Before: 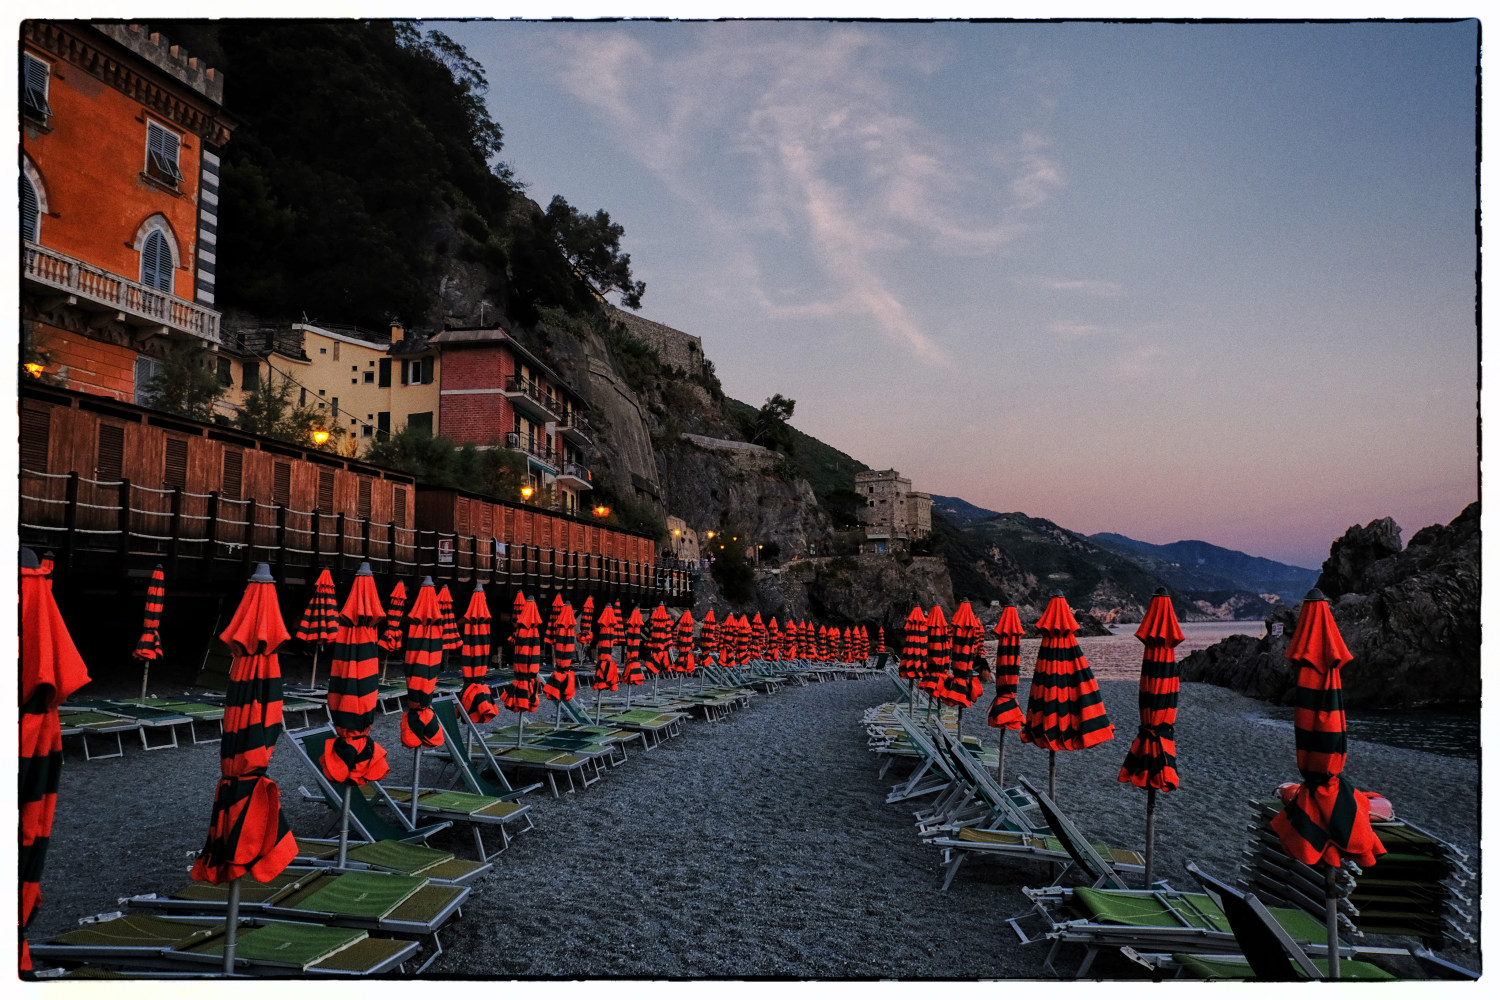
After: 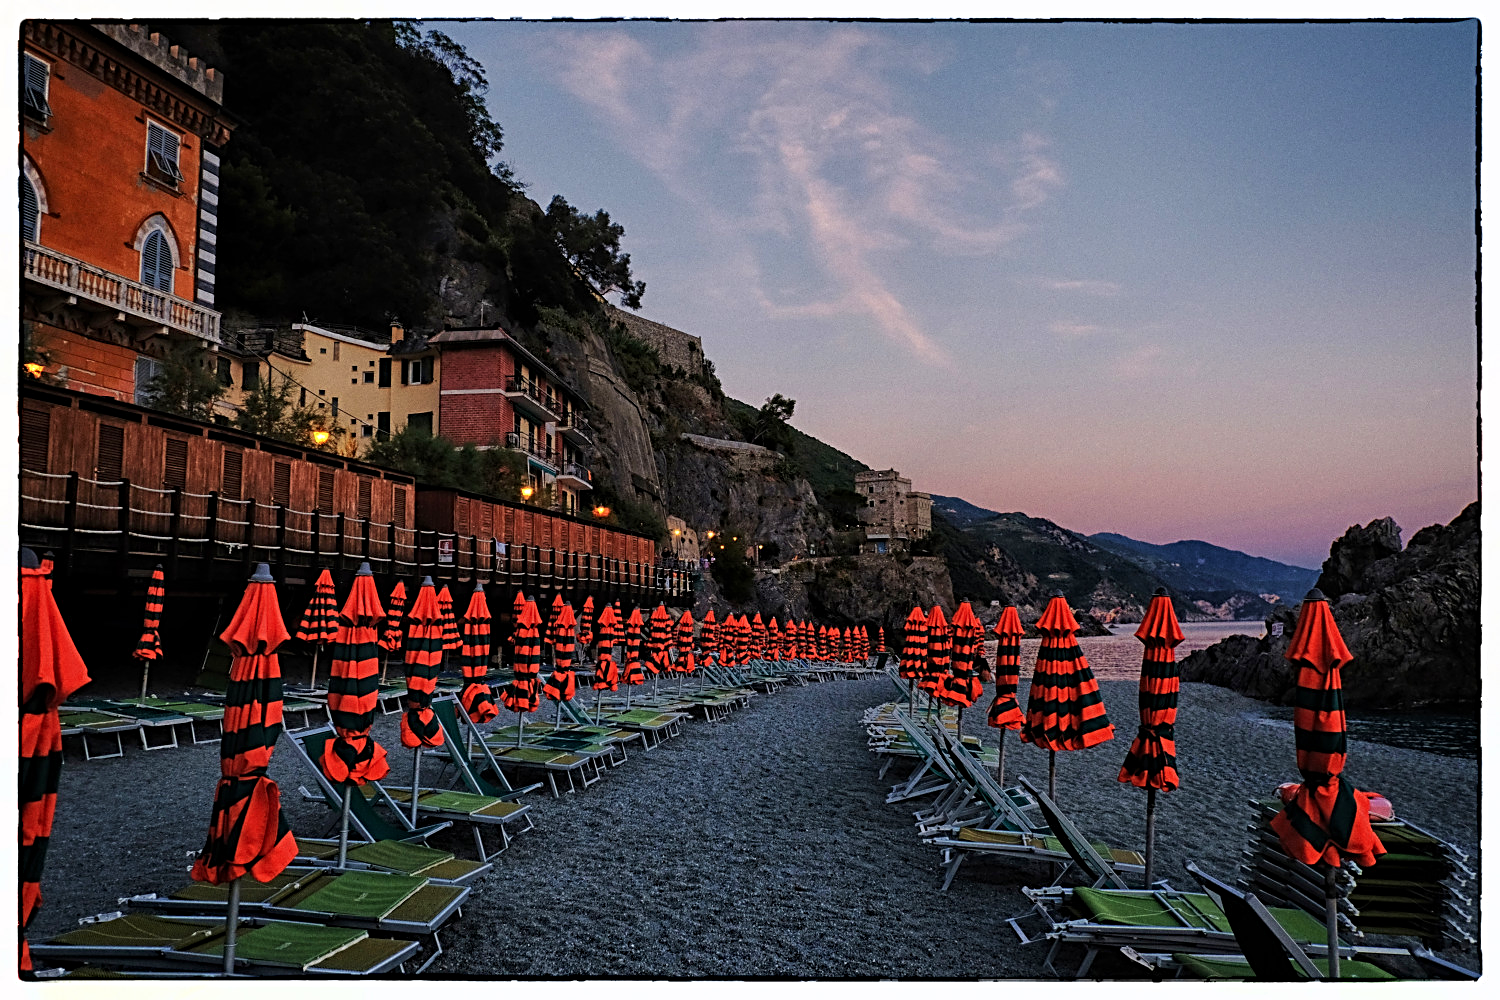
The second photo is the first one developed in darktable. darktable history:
sharpen: radius 3.079
velvia: on, module defaults
